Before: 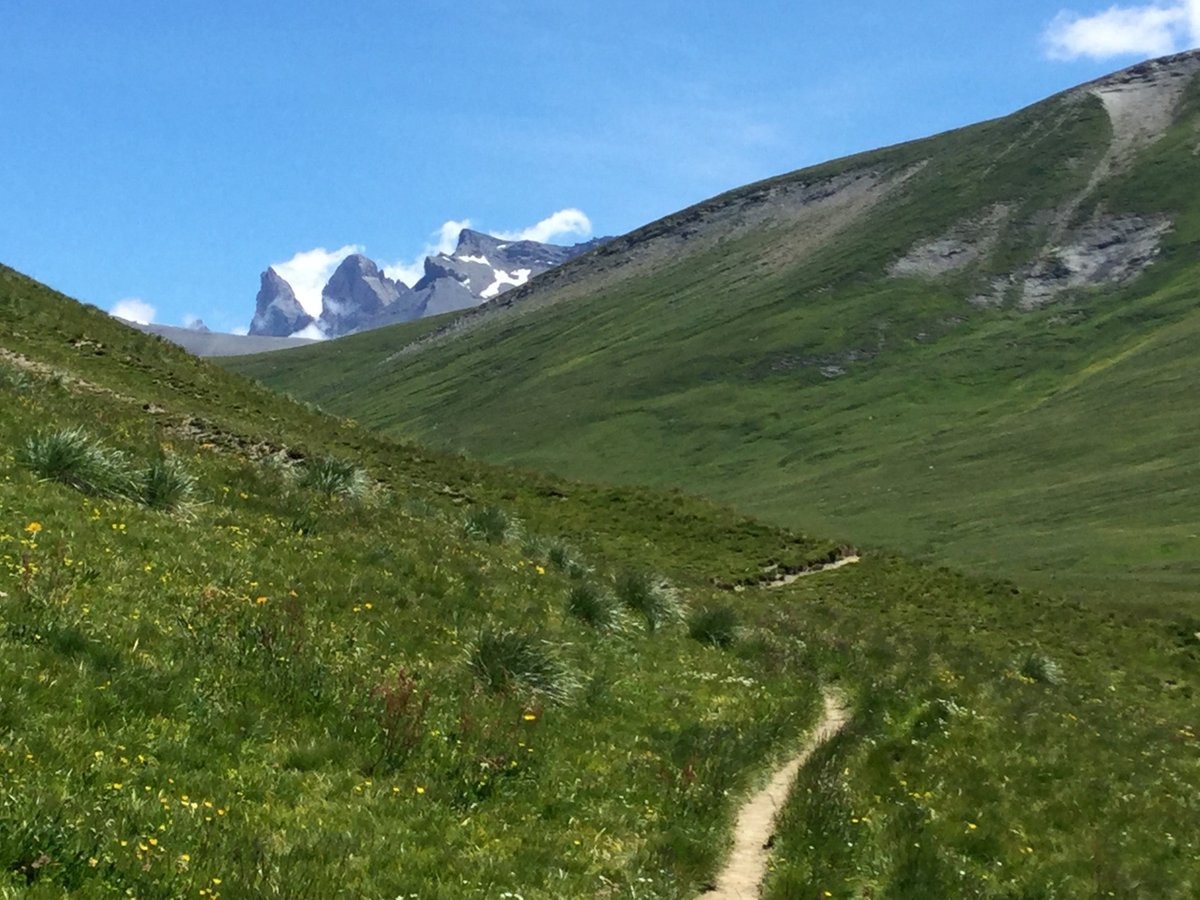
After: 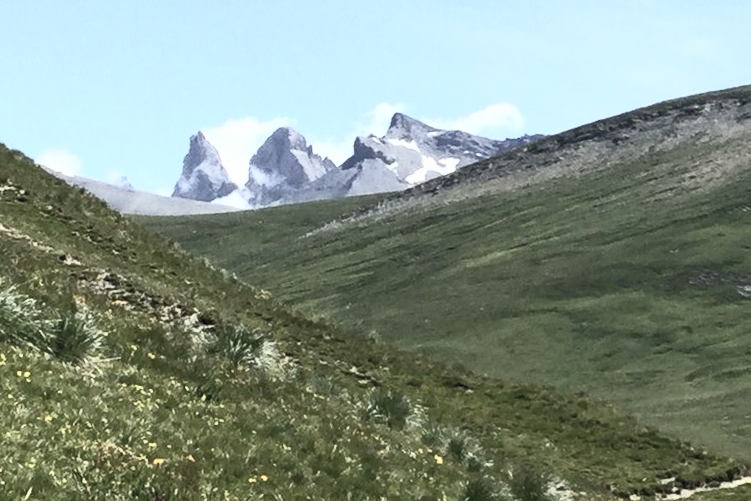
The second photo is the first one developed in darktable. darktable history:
crop and rotate: angle -5.74°, left 2.08%, top 6.689%, right 27.246%, bottom 30.453%
contrast brightness saturation: contrast 0.58, brightness 0.577, saturation -0.344
exposure: black level correction 0.001, exposure -0.204 EV, compensate highlight preservation false
